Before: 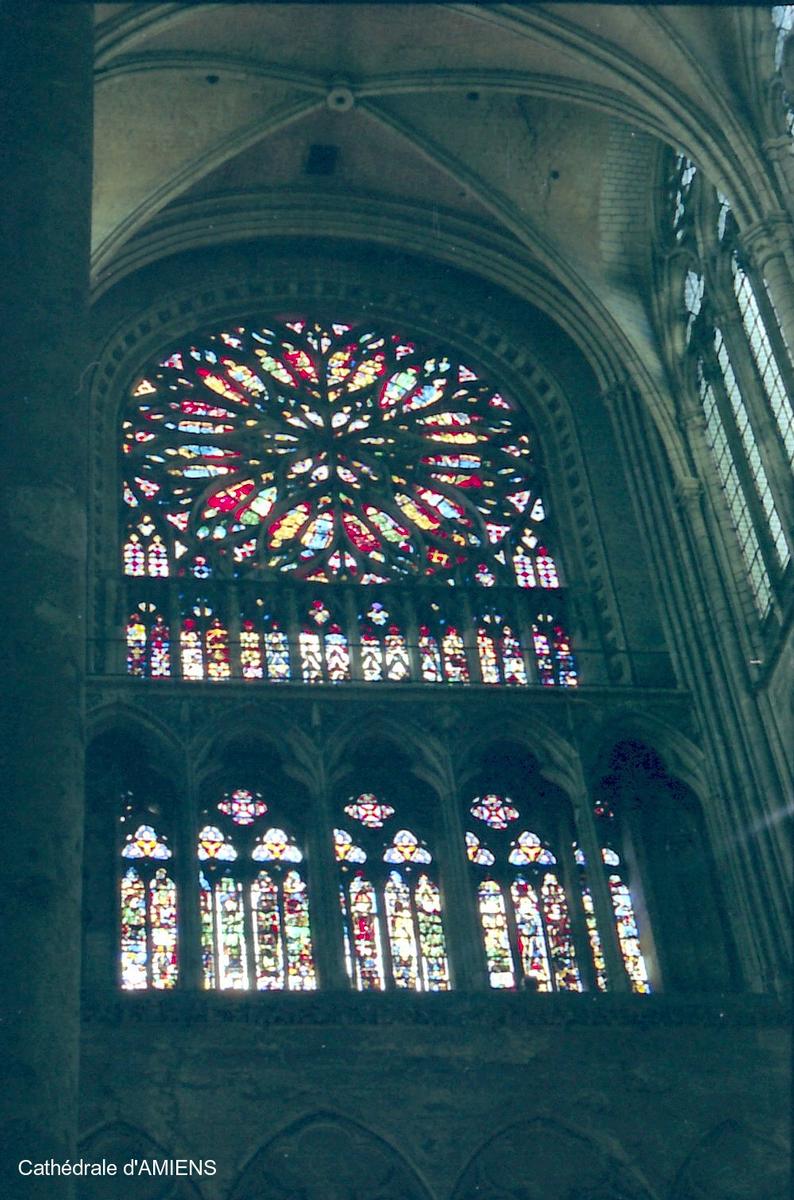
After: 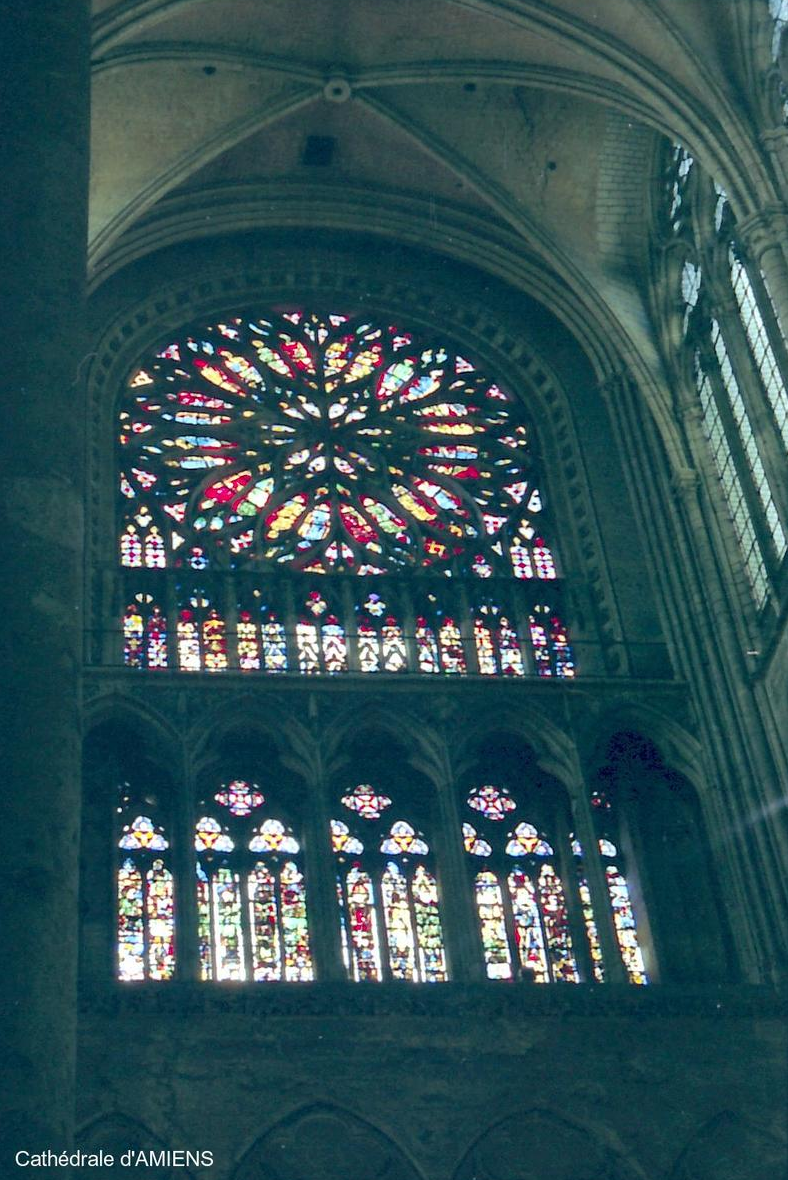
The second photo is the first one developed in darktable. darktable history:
crop: left 0.448%, top 0.764%, right 0.213%, bottom 0.824%
